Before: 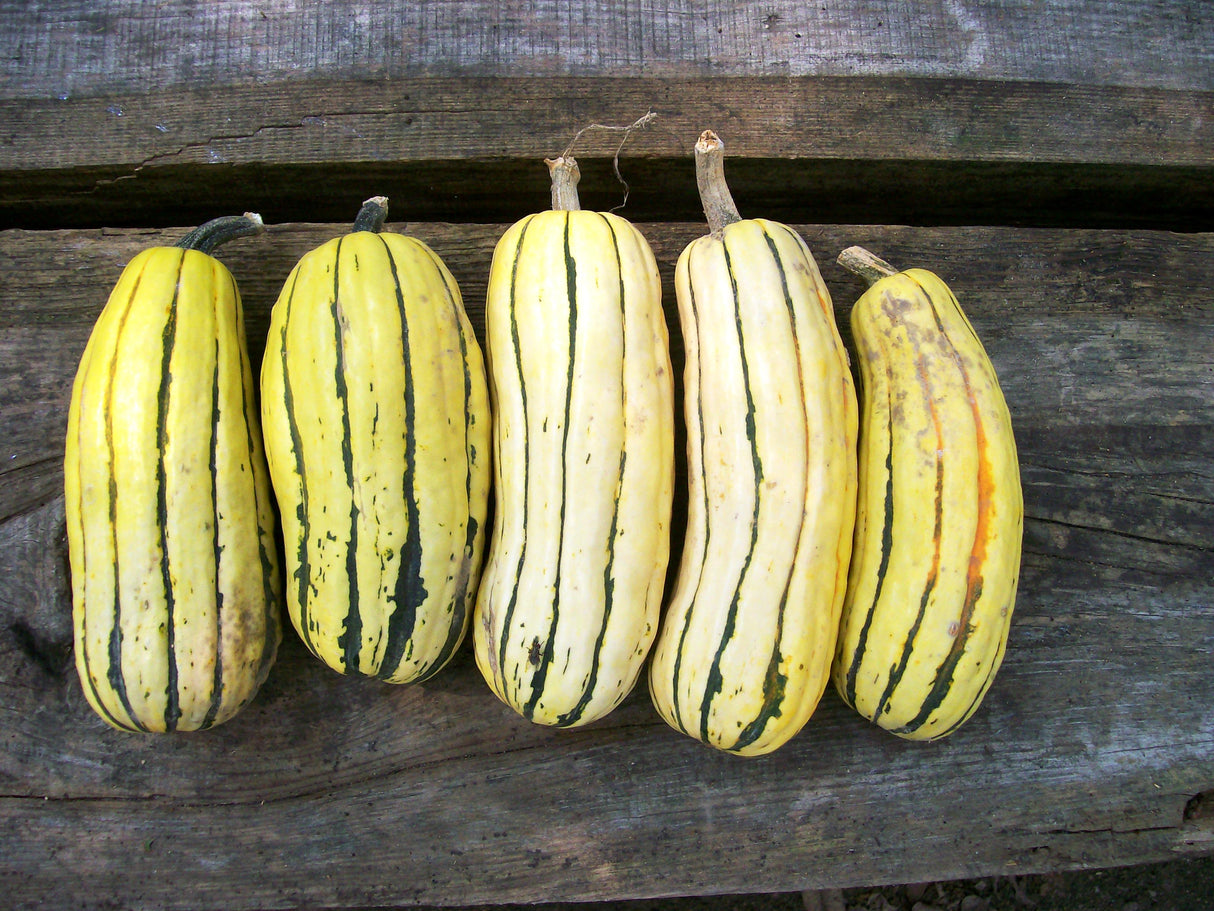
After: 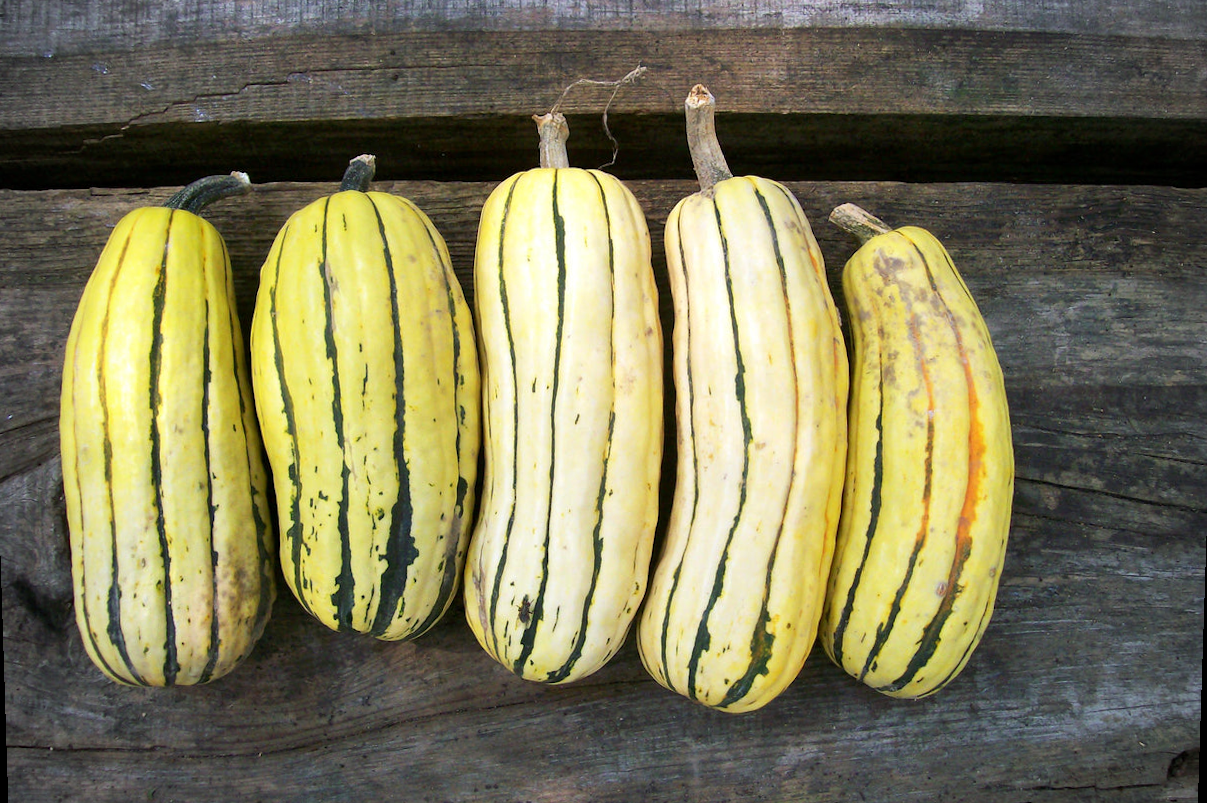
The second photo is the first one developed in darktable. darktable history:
rotate and perspective: lens shift (vertical) 0.048, lens shift (horizontal) -0.024, automatic cropping off
crop: left 1.507%, top 6.147%, right 1.379%, bottom 6.637%
vignetting: fall-off radius 45%, brightness -0.33
